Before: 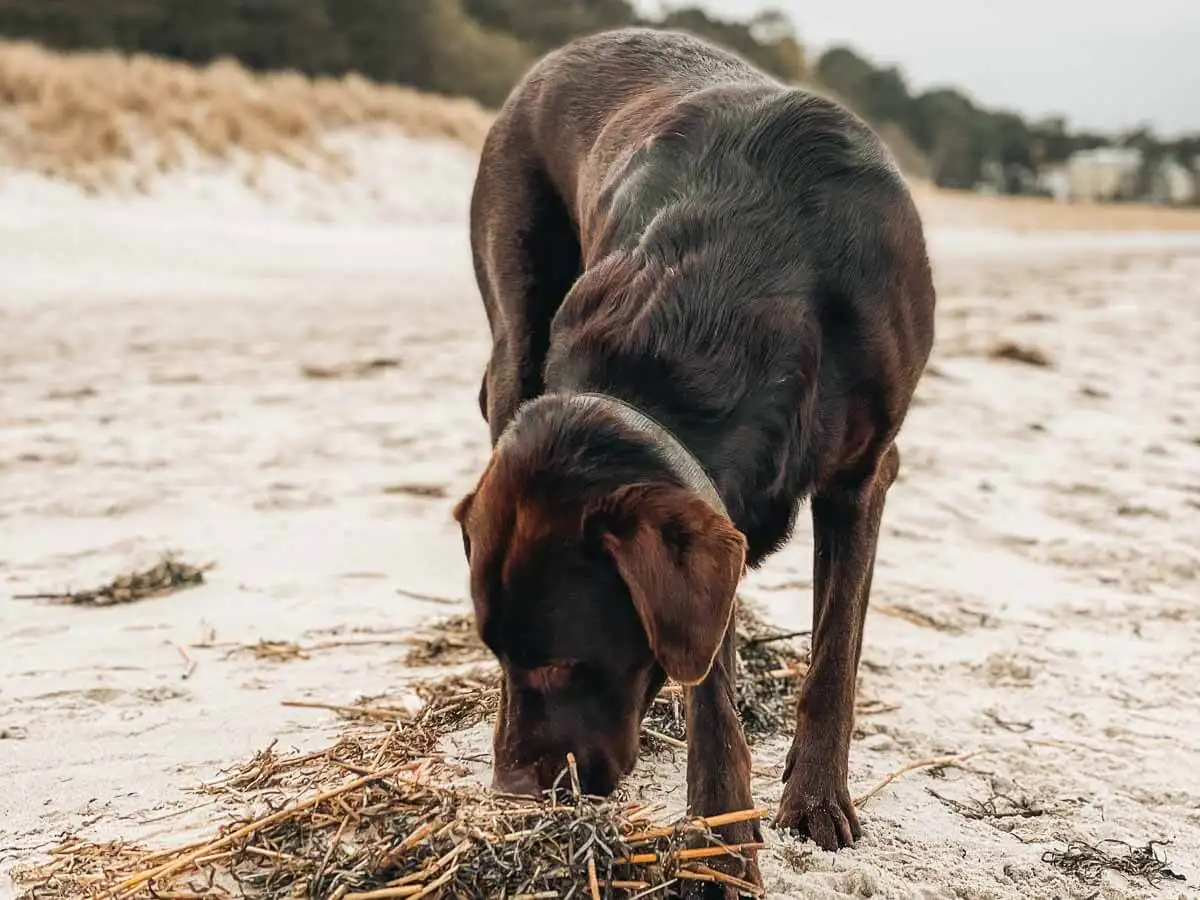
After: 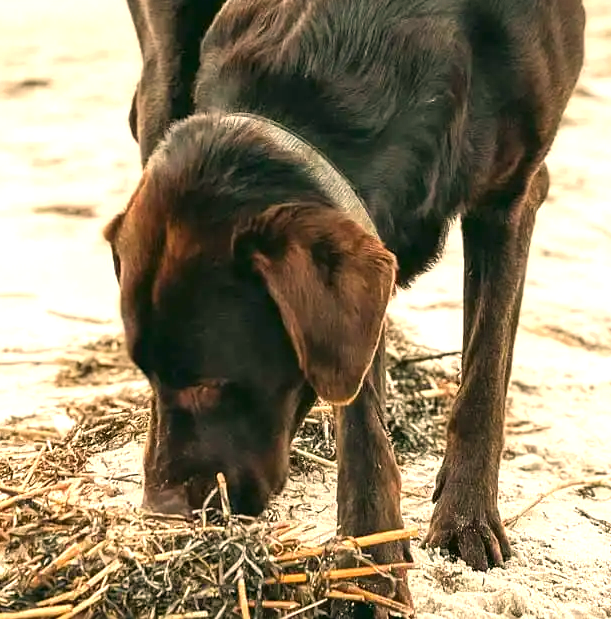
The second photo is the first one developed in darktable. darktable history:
white balance: red 1.029, blue 0.92
exposure: exposure 0.766 EV, compensate highlight preservation false
crop and rotate: left 29.237%, top 31.152%, right 19.807%
color correction: highlights a* 4.02, highlights b* 4.98, shadows a* -7.55, shadows b* 4.98
